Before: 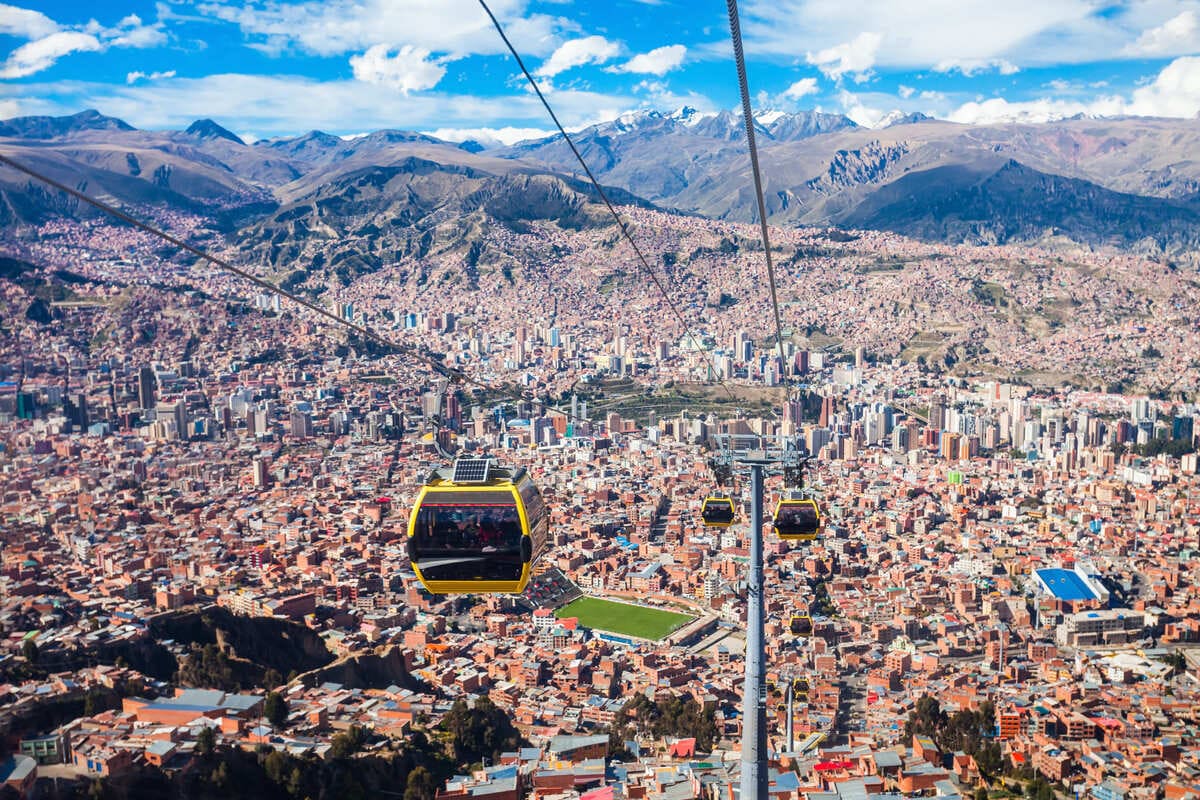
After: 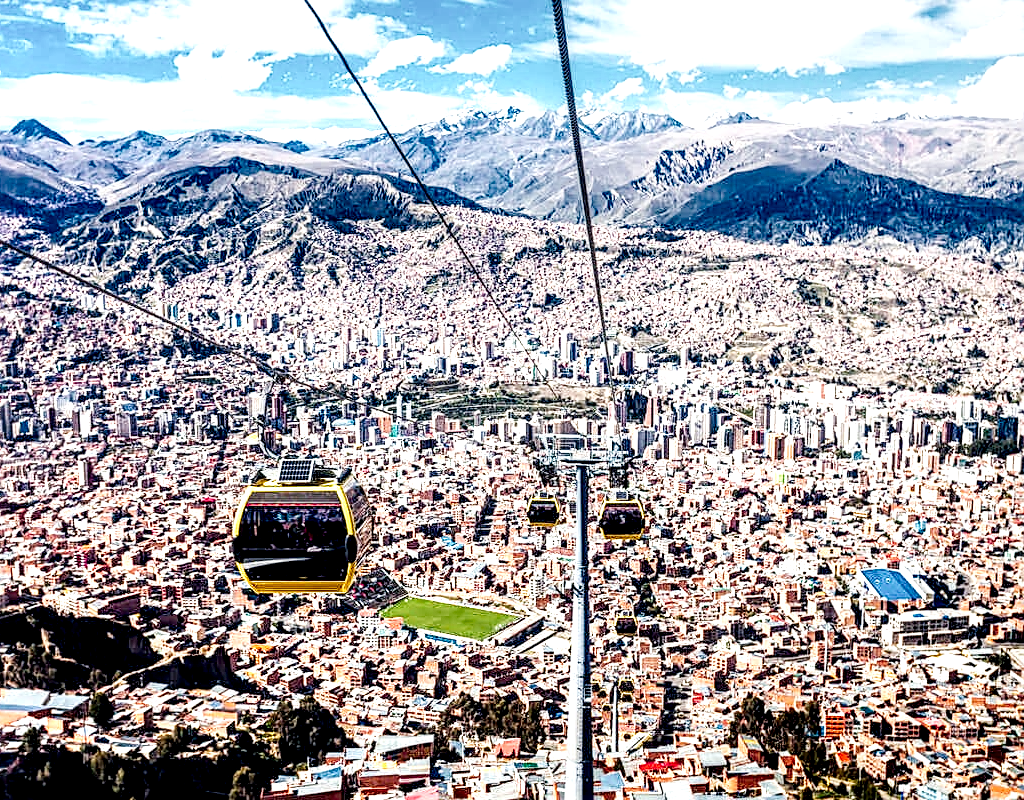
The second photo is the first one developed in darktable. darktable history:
sharpen: on, module defaults
crop and rotate: left 14.604%
local contrast: shadows 163%, detail 227%
tone curve: curves: ch0 [(0, 0.003) (0.044, 0.032) (0.12, 0.089) (0.19, 0.175) (0.271, 0.294) (0.457, 0.546) (0.588, 0.71) (0.701, 0.815) (0.86, 0.922) (1, 0.982)]; ch1 [(0, 0) (0.247, 0.215) (0.433, 0.382) (0.466, 0.426) (0.493, 0.481) (0.501, 0.5) (0.517, 0.524) (0.557, 0.582) (0.598, 0.651) (0.671, 0.735) (0.796, 0.85) (1, 1)]; ch2 [(0, 0) (0.249, 0.216) (0.357, 0.317) (0.448, 0.432) (0.478, 0.492) (0.498, 0.499) (0.517, 0.53) (0.537, 0.57) (0.569, 0.623) (0.61, 0.663) (0.706, 0.75) (0.808, 0.809) (0.991, 0.968)], preserve colors none
exposure: black level correction 0.001, exposure 0.499 EV, compensate highlight preservation false
